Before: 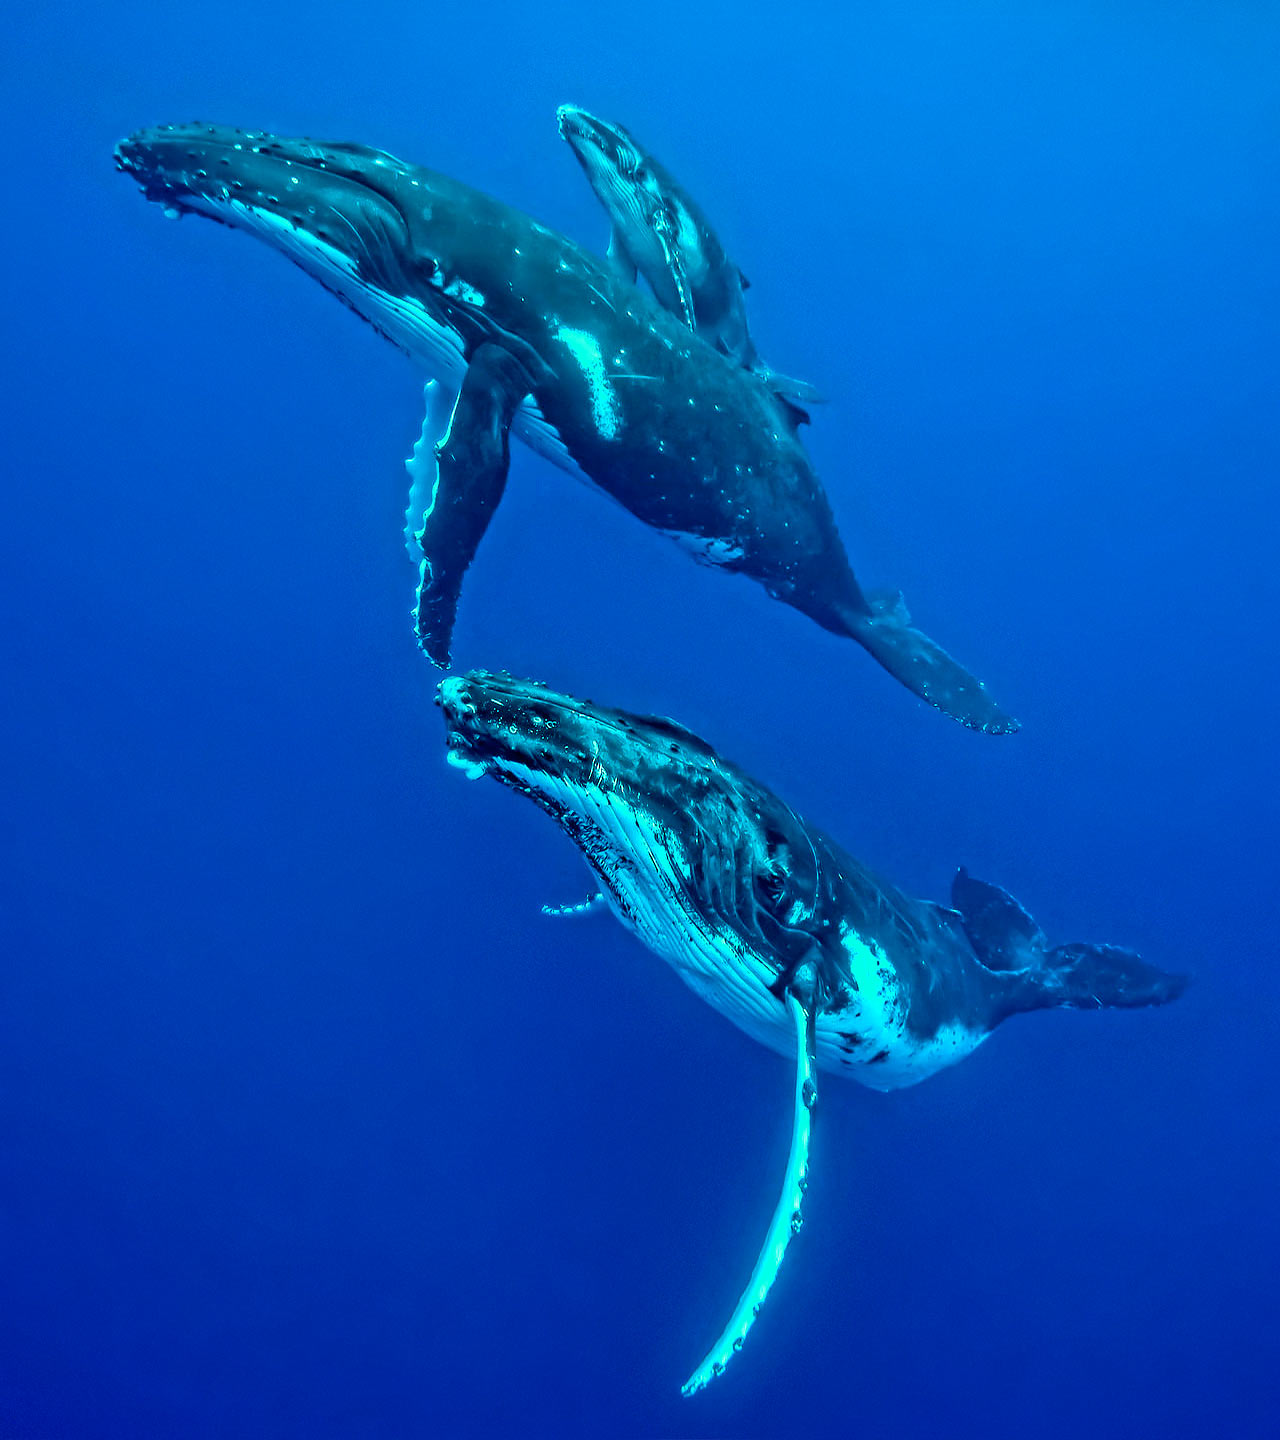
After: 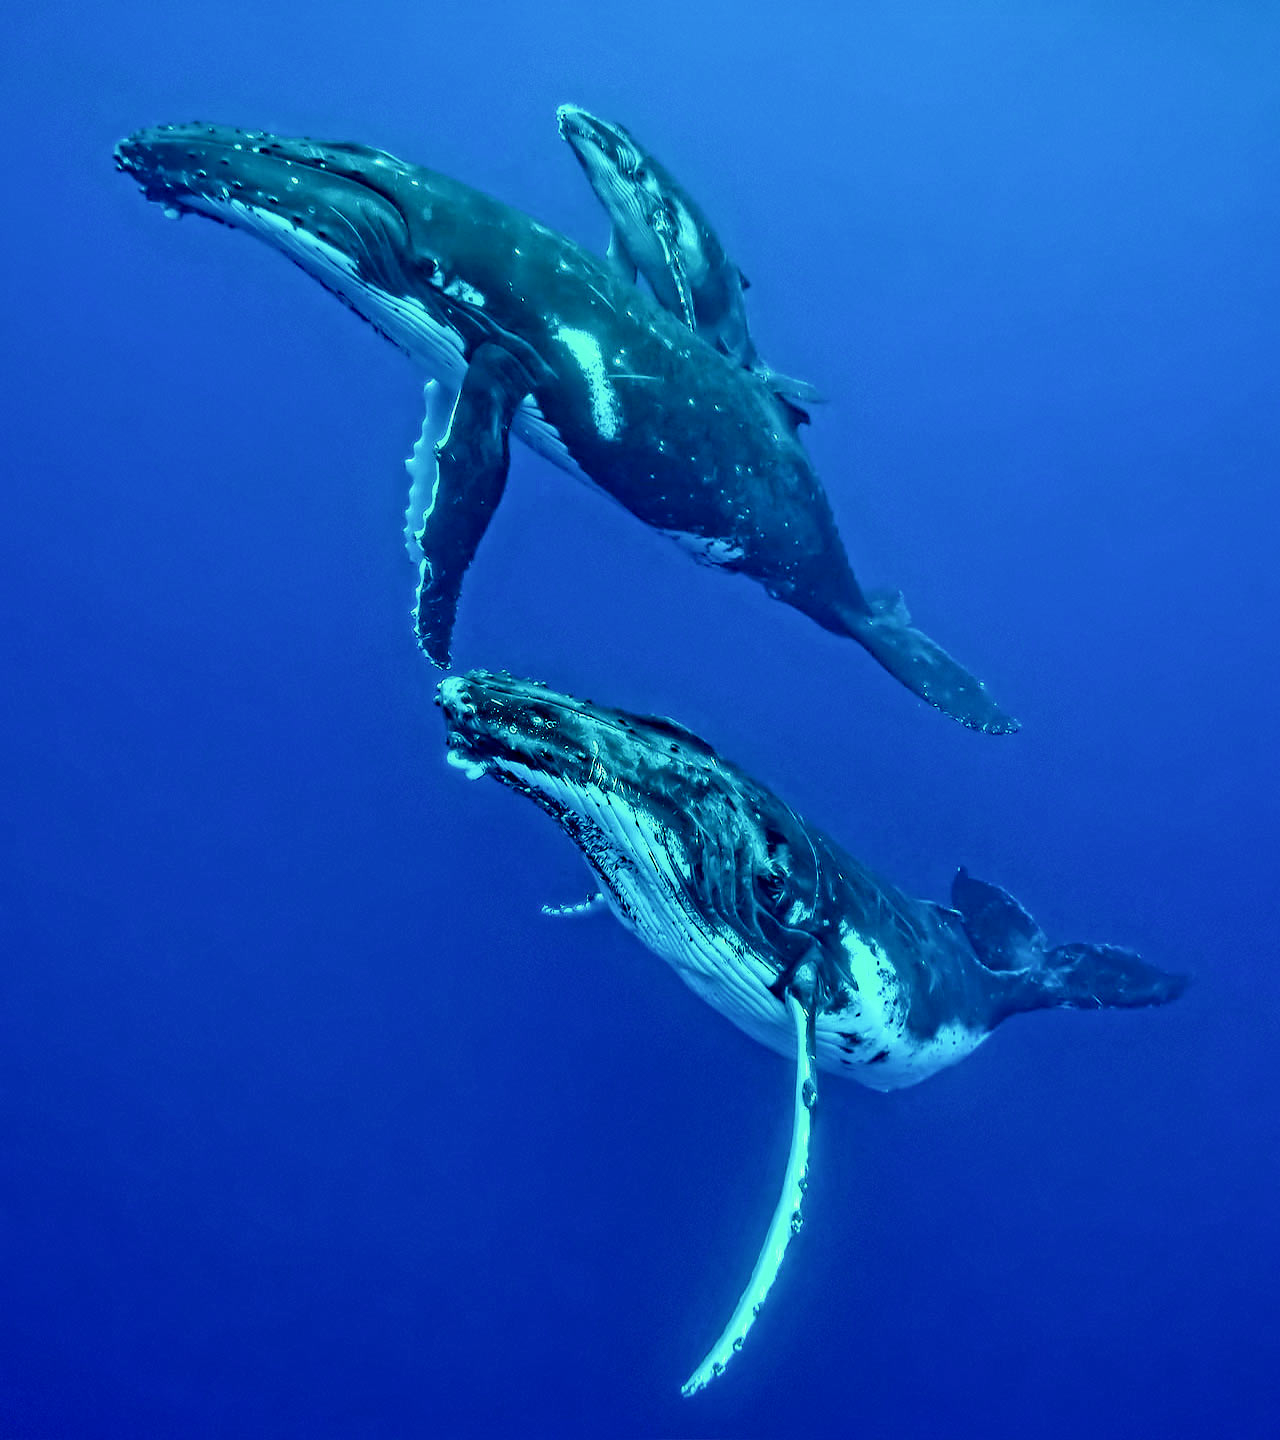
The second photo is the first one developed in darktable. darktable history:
haze removal: compatibility mode true, adaptive false
tone curve: curves: ch0 [(0, 0) (0.822, 0.825) (0.994, 0.955)]; ch1 [(0, 0) (0.226, 0.261) (0.383, 0.397) (0.46, 0.46) (0.498, 0.479) (0.524, 0.523) (0.578, 0.575) (1, 1)]; ch2 [(0, 0) (0.438, 0.456) (0.5, 0.498) (0.547, 0.515) (0.597, 0.58) (0.629, 0.603) (1, 1)], preserve colors none
